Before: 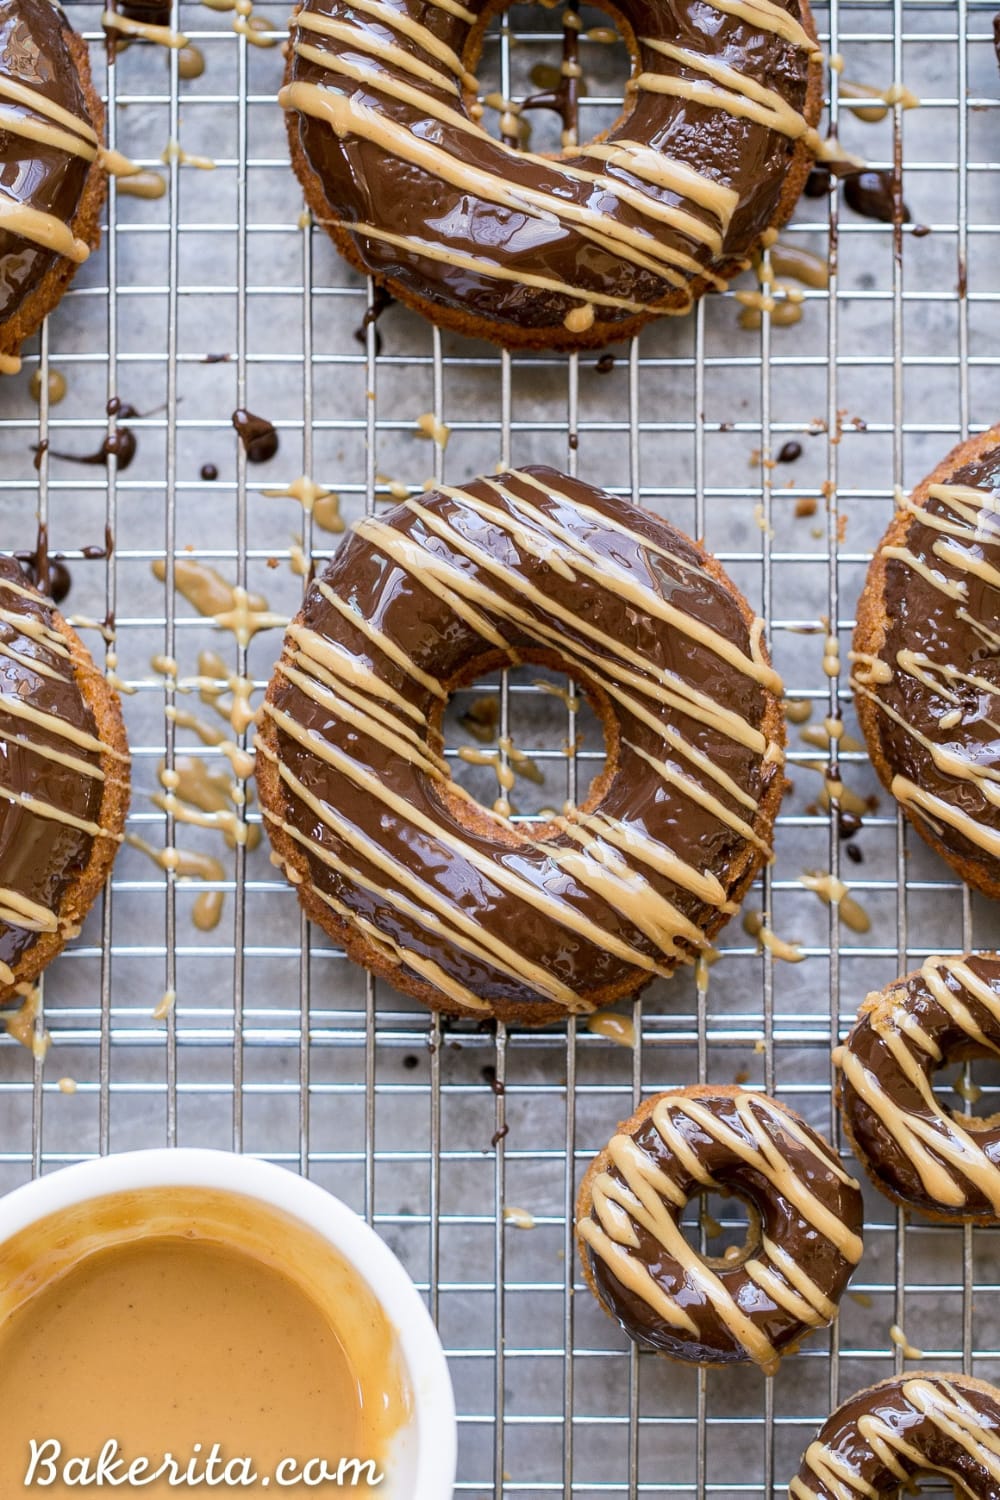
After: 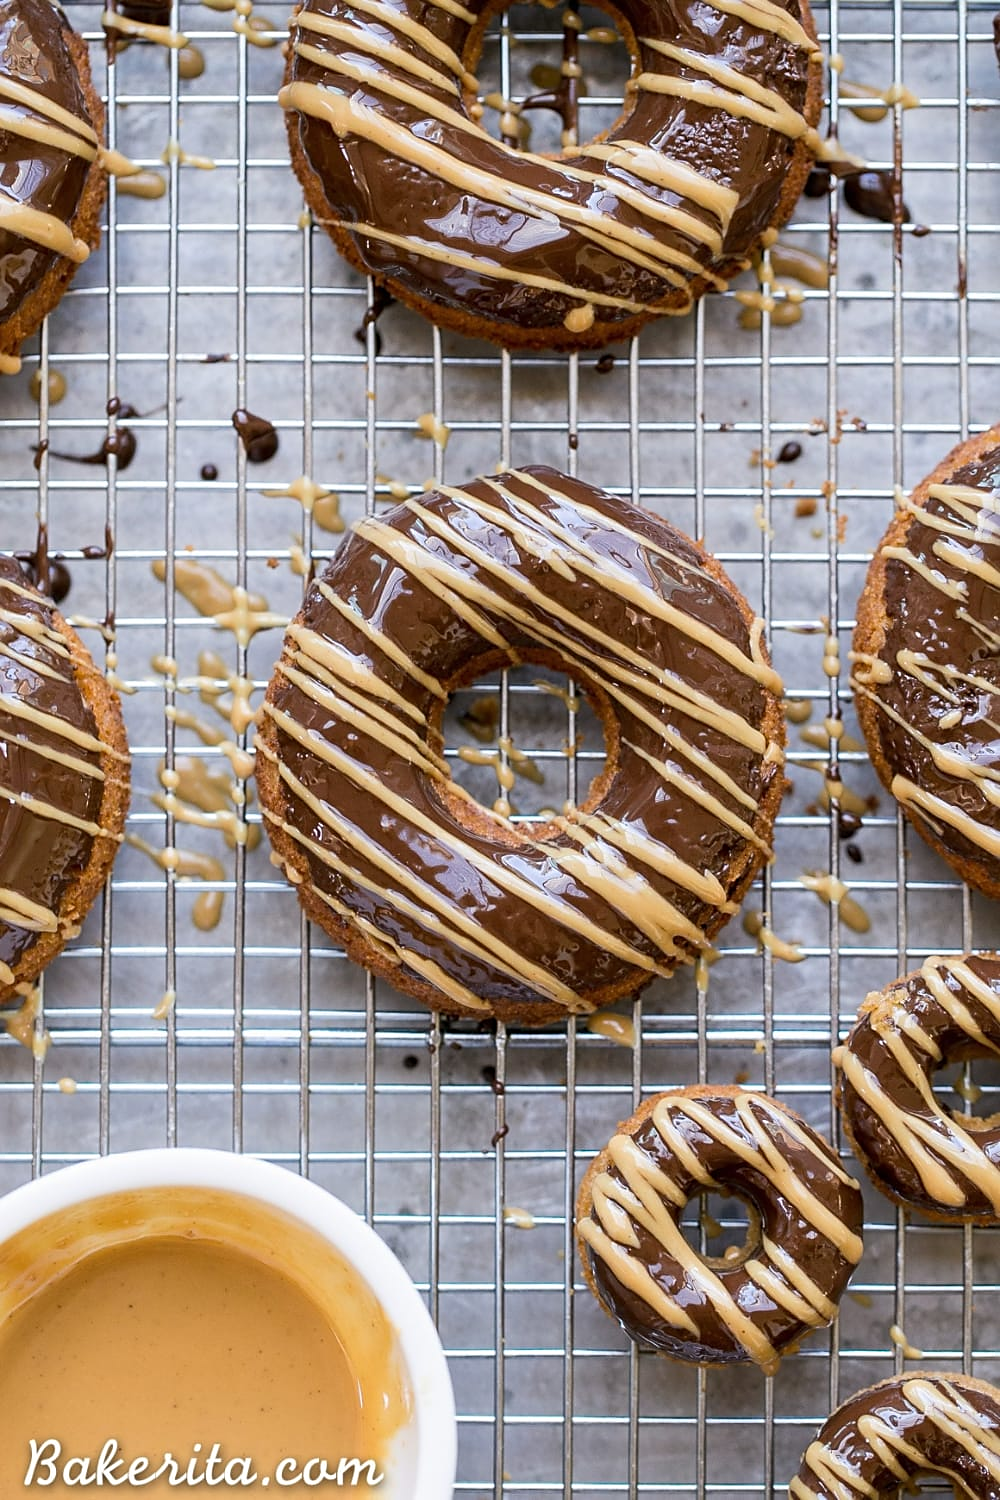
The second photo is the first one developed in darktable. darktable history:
sharpen: radius 1.889, amount 0.404, threshold 1.502
